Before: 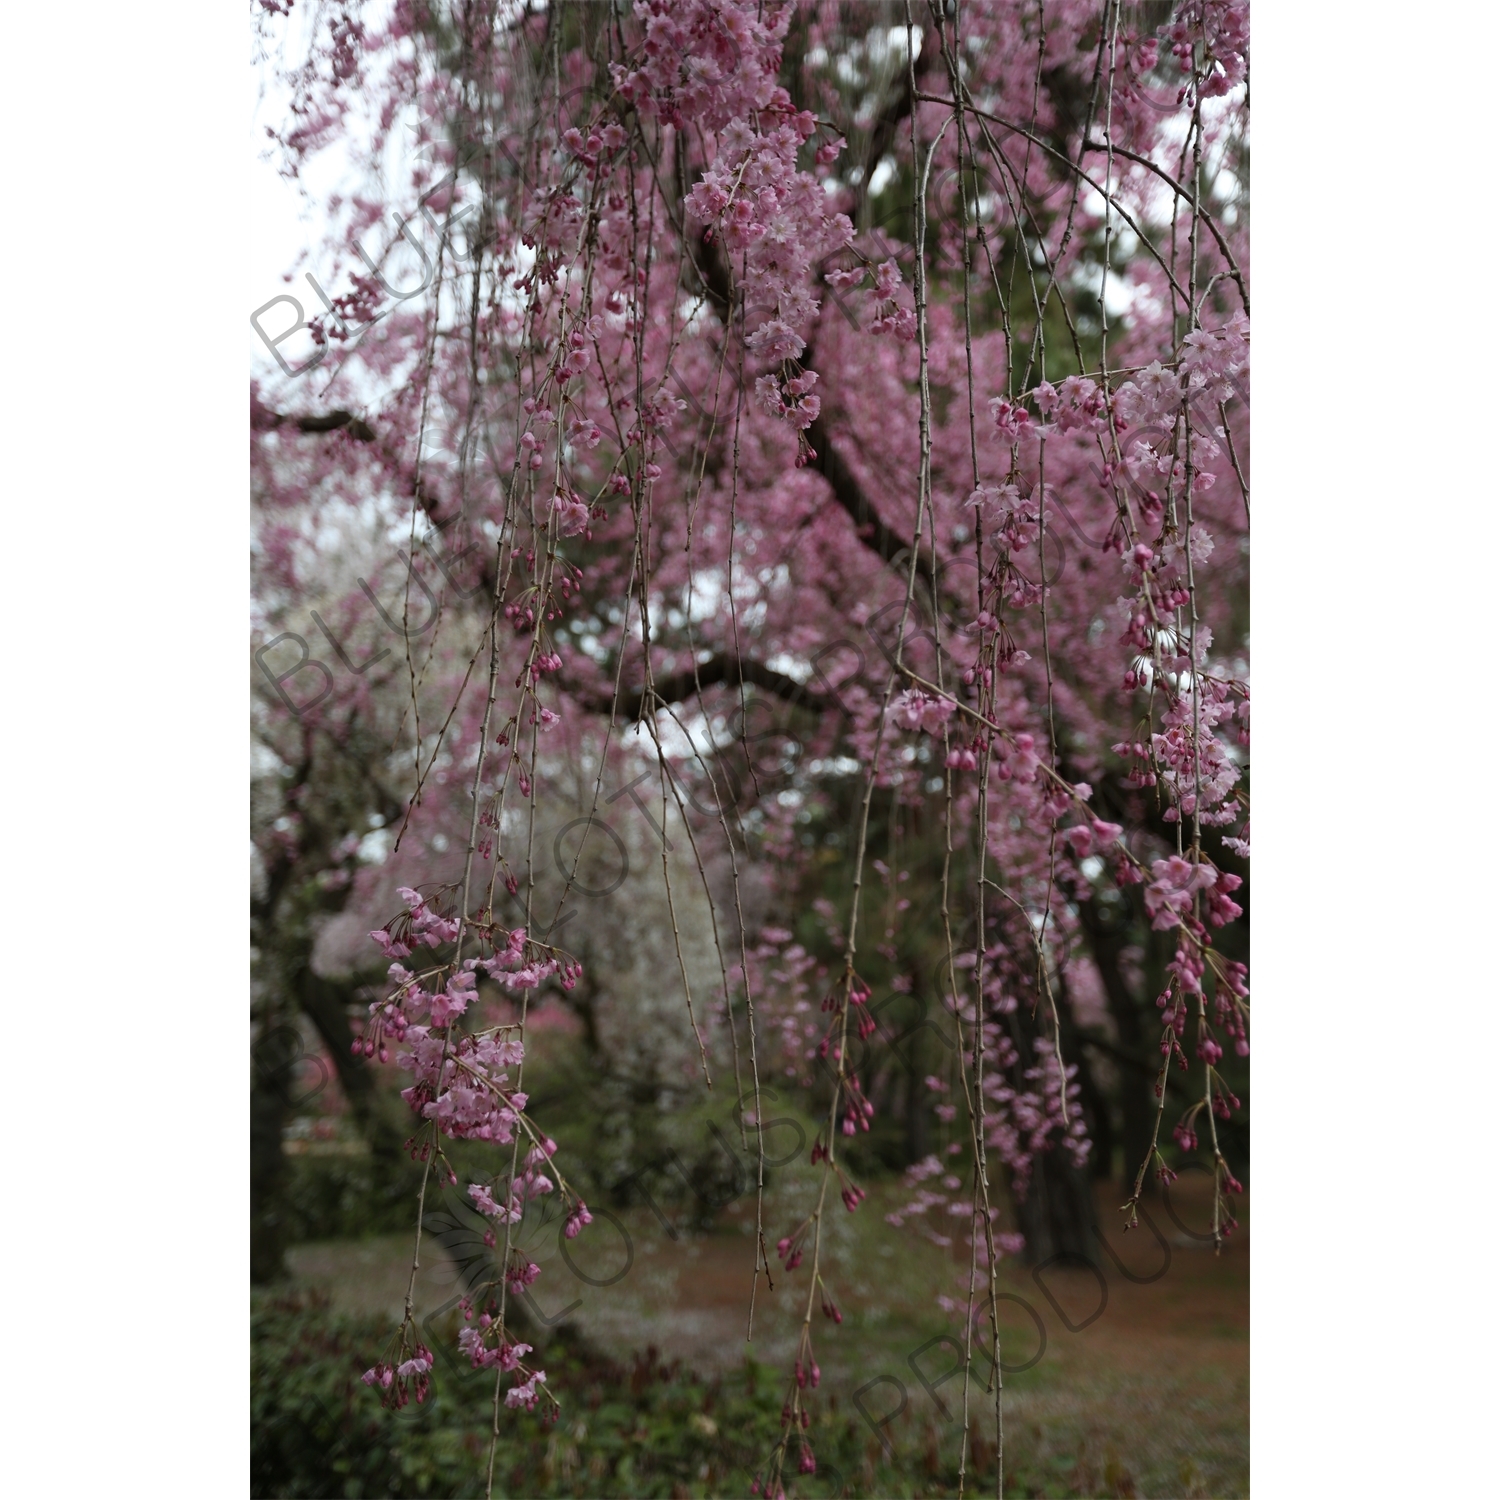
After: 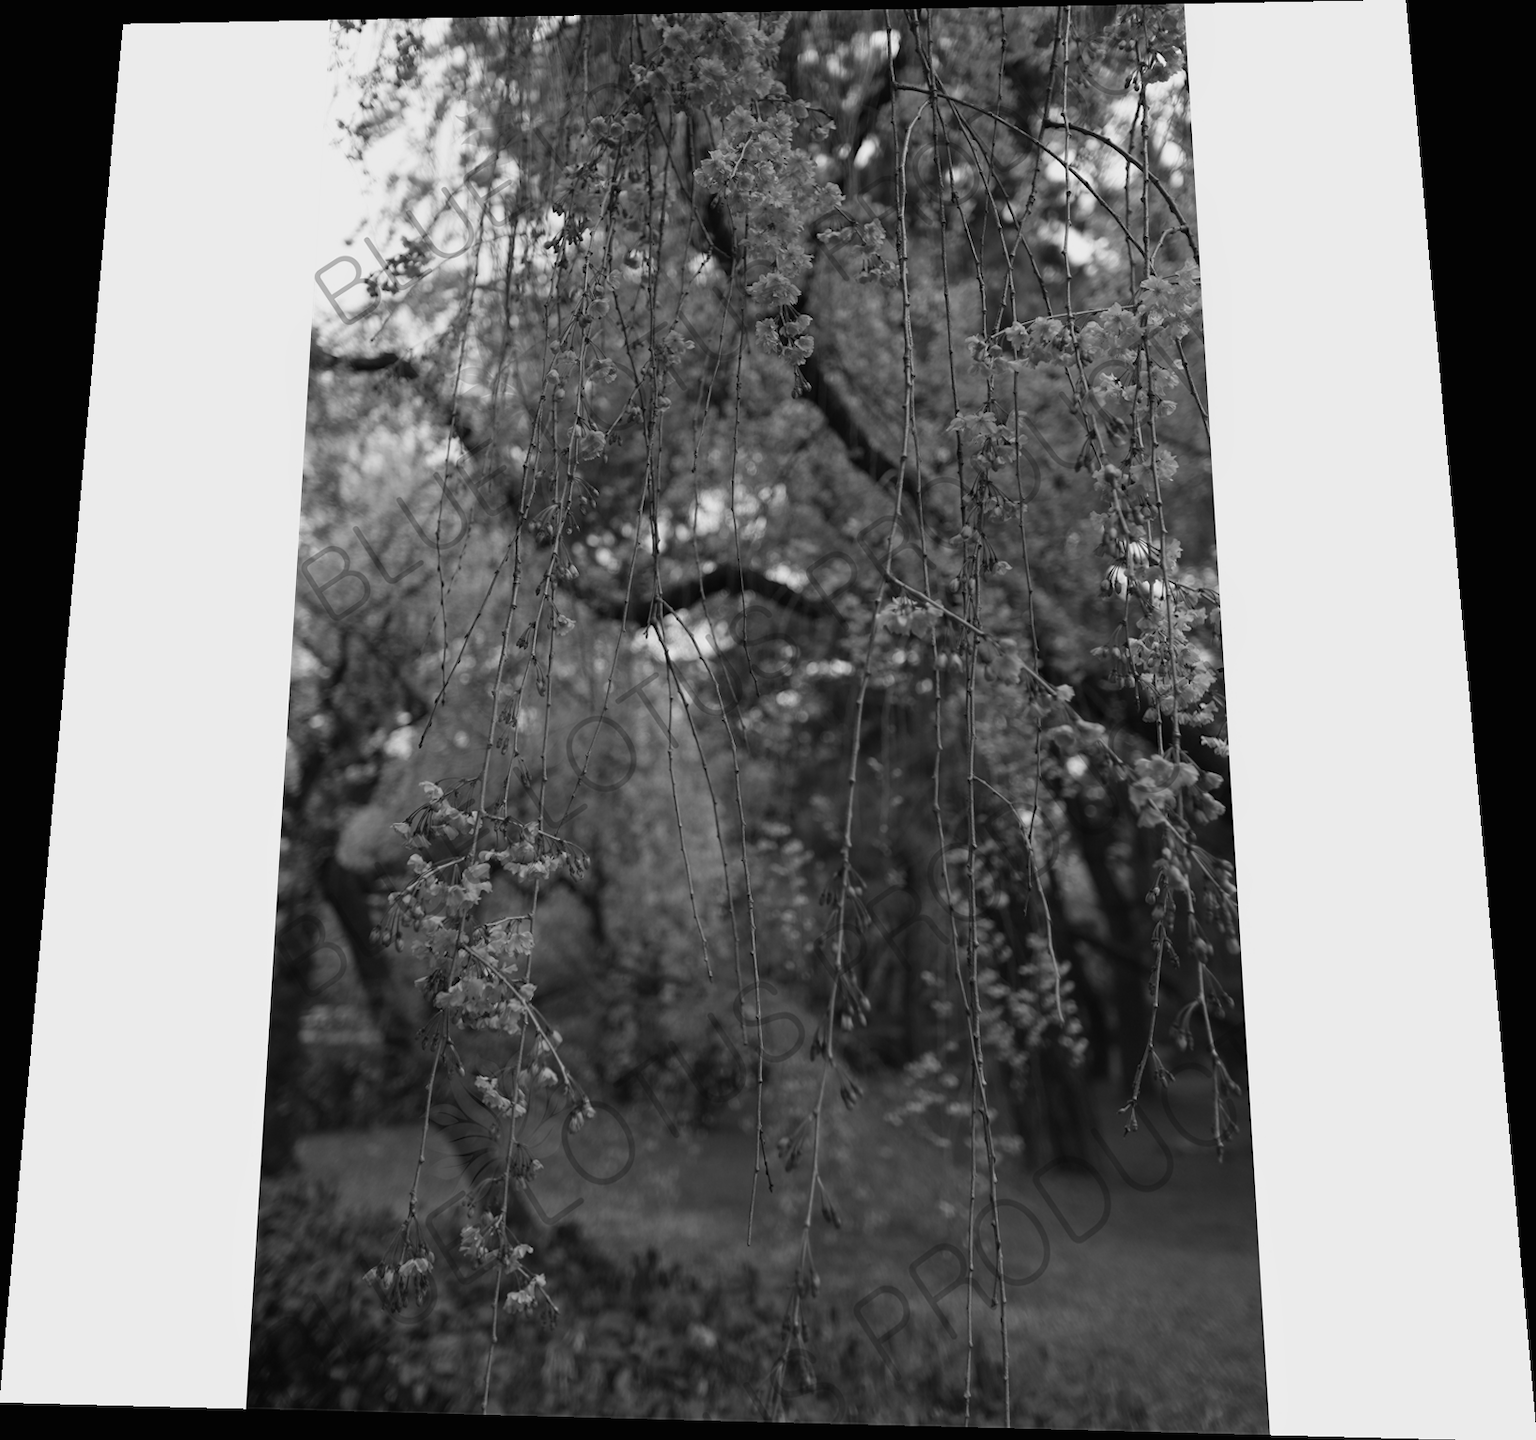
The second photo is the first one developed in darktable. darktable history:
contrast brightness saturation: contrast -0.02, brightness -0.01, saturation 0.03
haze removal: strength 0.25, distance 0.25, compatibility mode true, adaptive false
rotate and perspective: rotation 0.128°, lens shift (vertical) -0.181, lens shift (horizontal) -0.044, shear 0.001, automatic cropping off
monochrome: a -74.22, b 78.2
